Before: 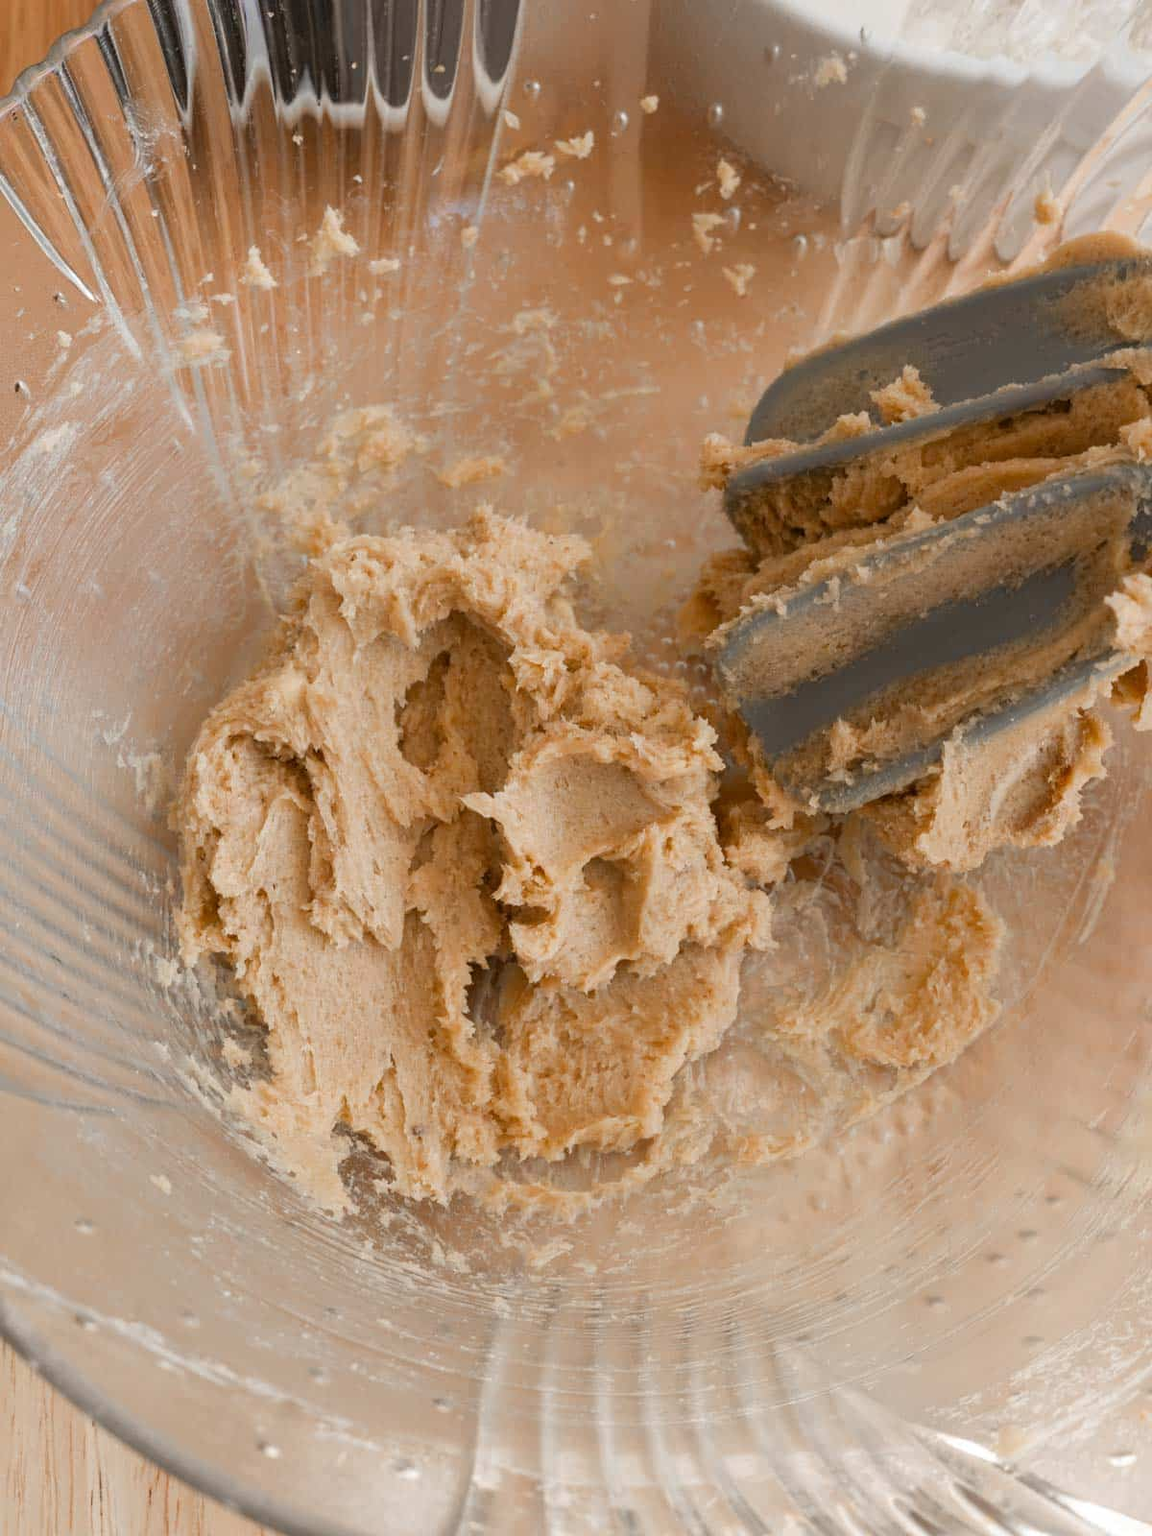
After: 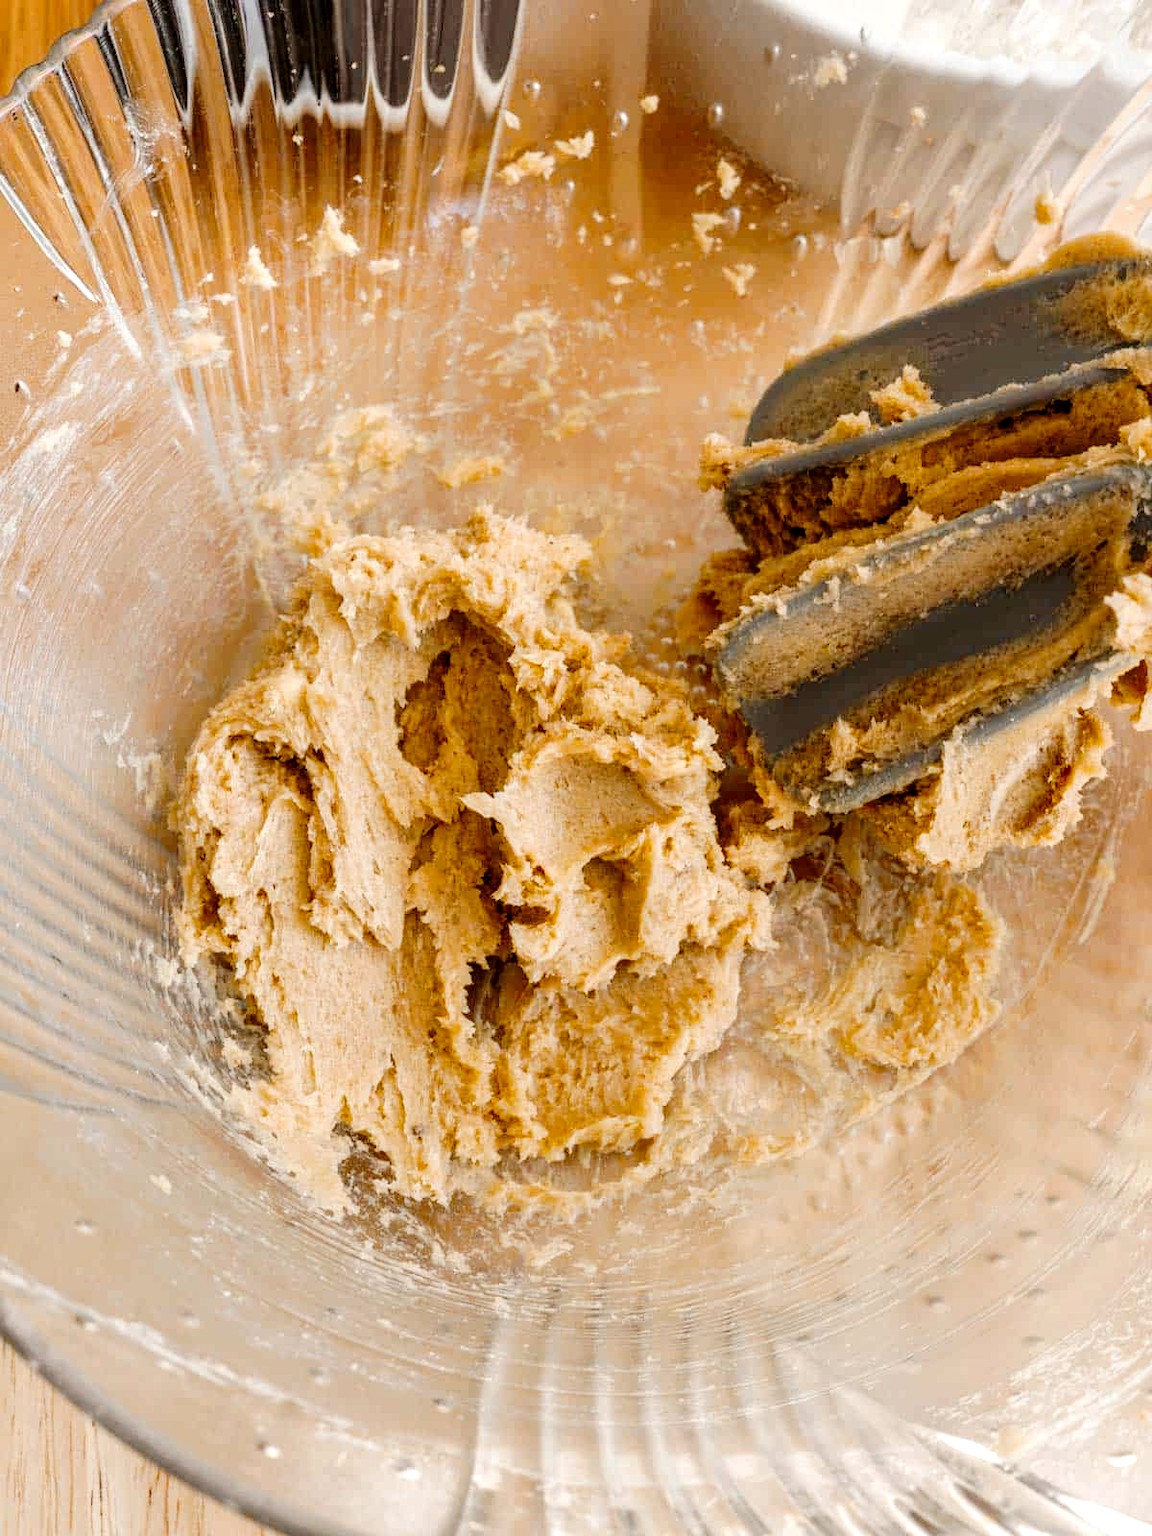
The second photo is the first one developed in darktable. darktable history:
tone curve: curves: ch0 [(0, 0) (0.003, 0.112) (0.011, 0.115) (0.025, 0.111) (0.044, 0.114) (0.069, 0.126) (0.1, 0.144) (0.136, 0.164) (0.177, 0.196) (0.224, 0.249) (0.277, 0.316) (0.335, 0.401) (0.399, 0.487) (0.468, 0.571) (0.543, 0.647) (0.623, 0.728) (0.709, 0.795) (0.801, 0.866) (0.898, 0.933) (1, 1)], preserve colors none
local contrast: highlights 60%, shadows 60%, detail 160%
color balance rgb: perceptual saturation grading › global saturation 19.802%, global vibrance 20%
